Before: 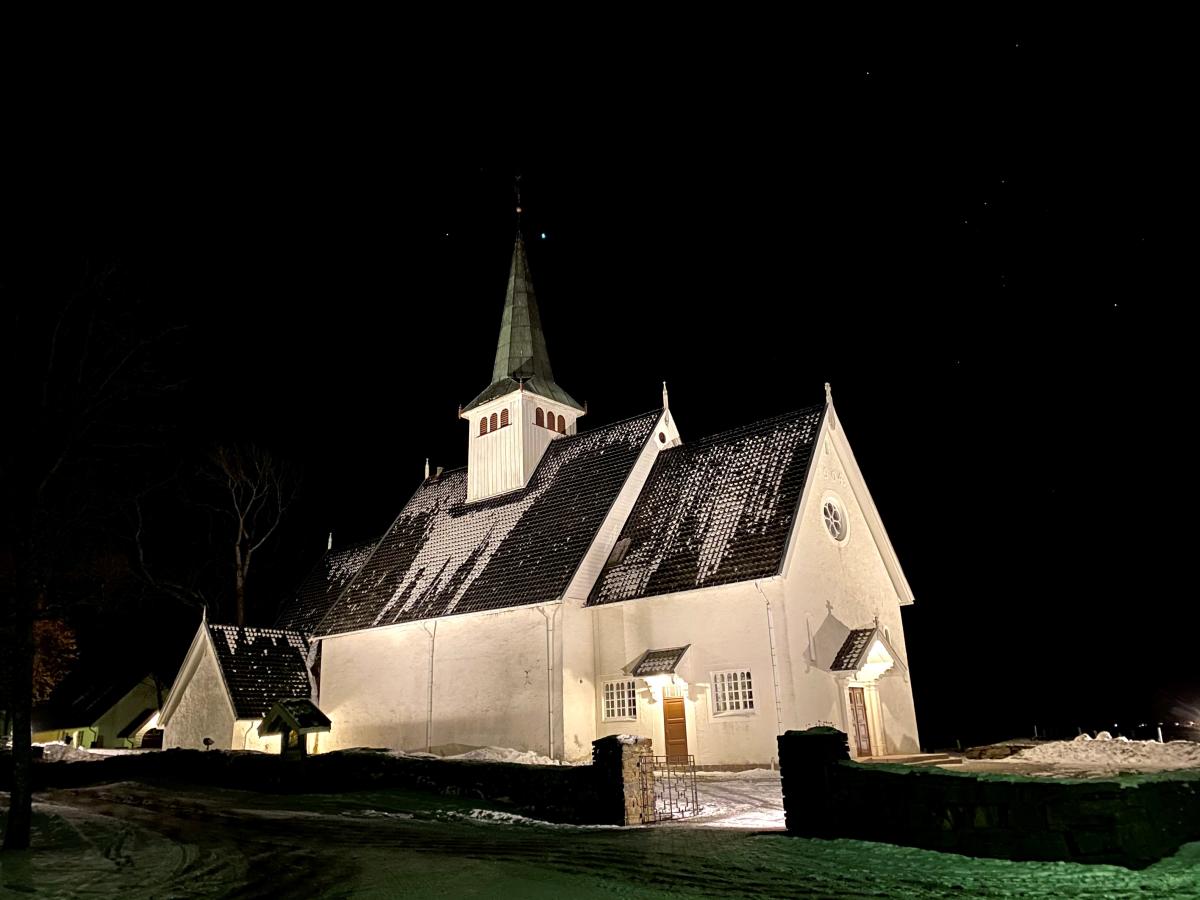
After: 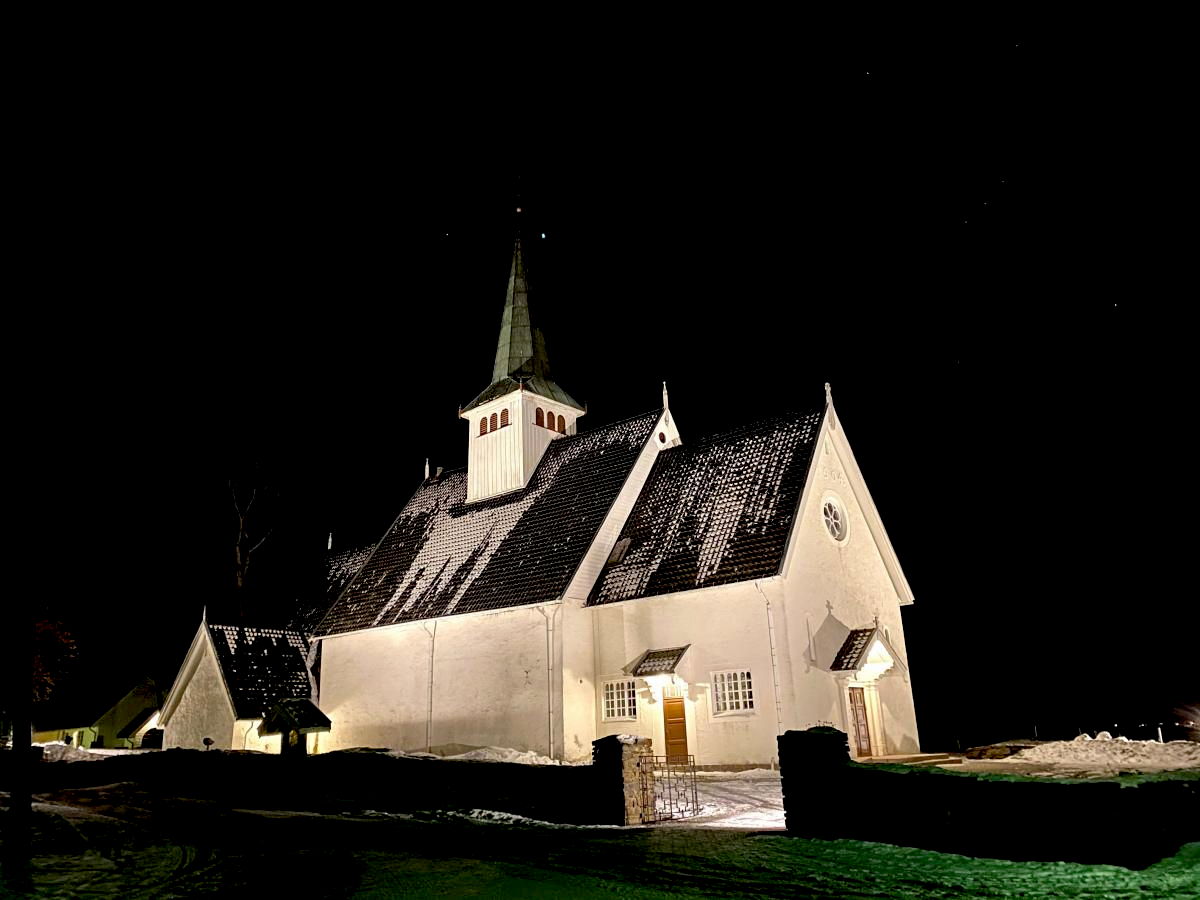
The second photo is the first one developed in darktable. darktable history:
exposure: black level correction 0.016, exposure -0.007 EV, compensate highlight preservation false
